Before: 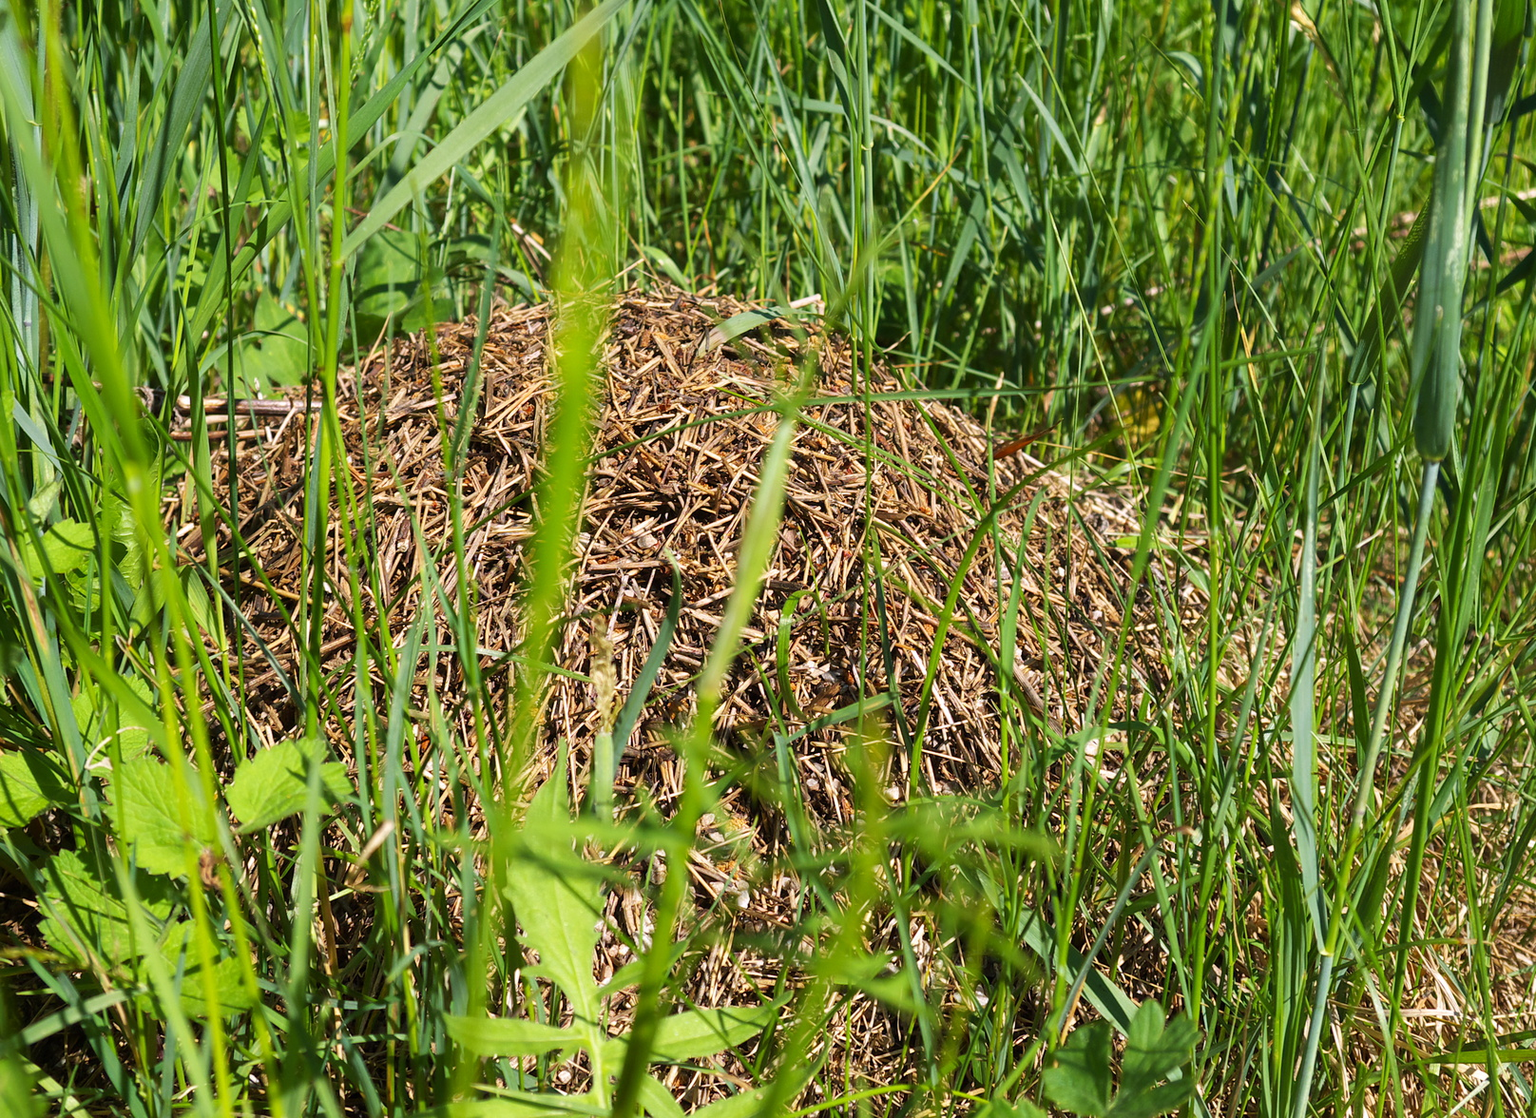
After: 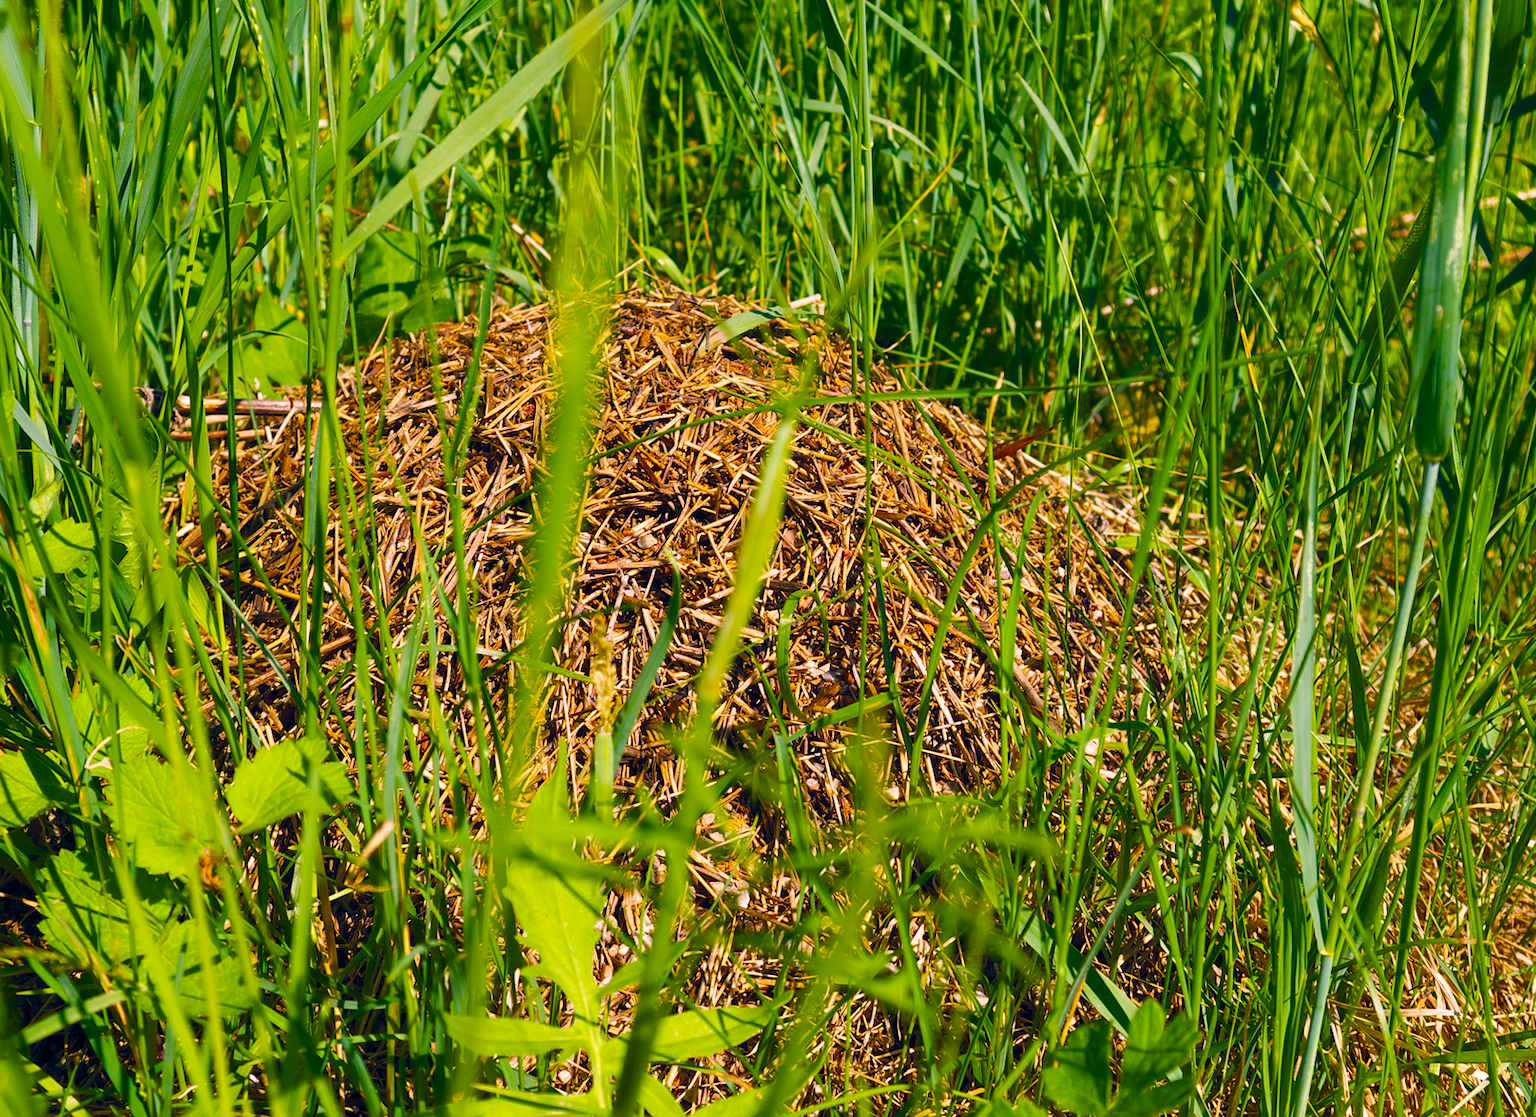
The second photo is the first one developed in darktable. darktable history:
color balance rgb: highlights gain › chroma 2.048%, highlights gain › hue 45.94°, global offset › chroma 0.099%, global offset › hue 254.05°, linear chroma grading › shadows 31.401%, linear chroma grading › global chroma -2.236%, linear chroma grading › mid-tones 3.567%, perceptual saturation grading › global saturation 36.551%, perceptual saturation grading › shadows 35.89%, global vibrance 20%
